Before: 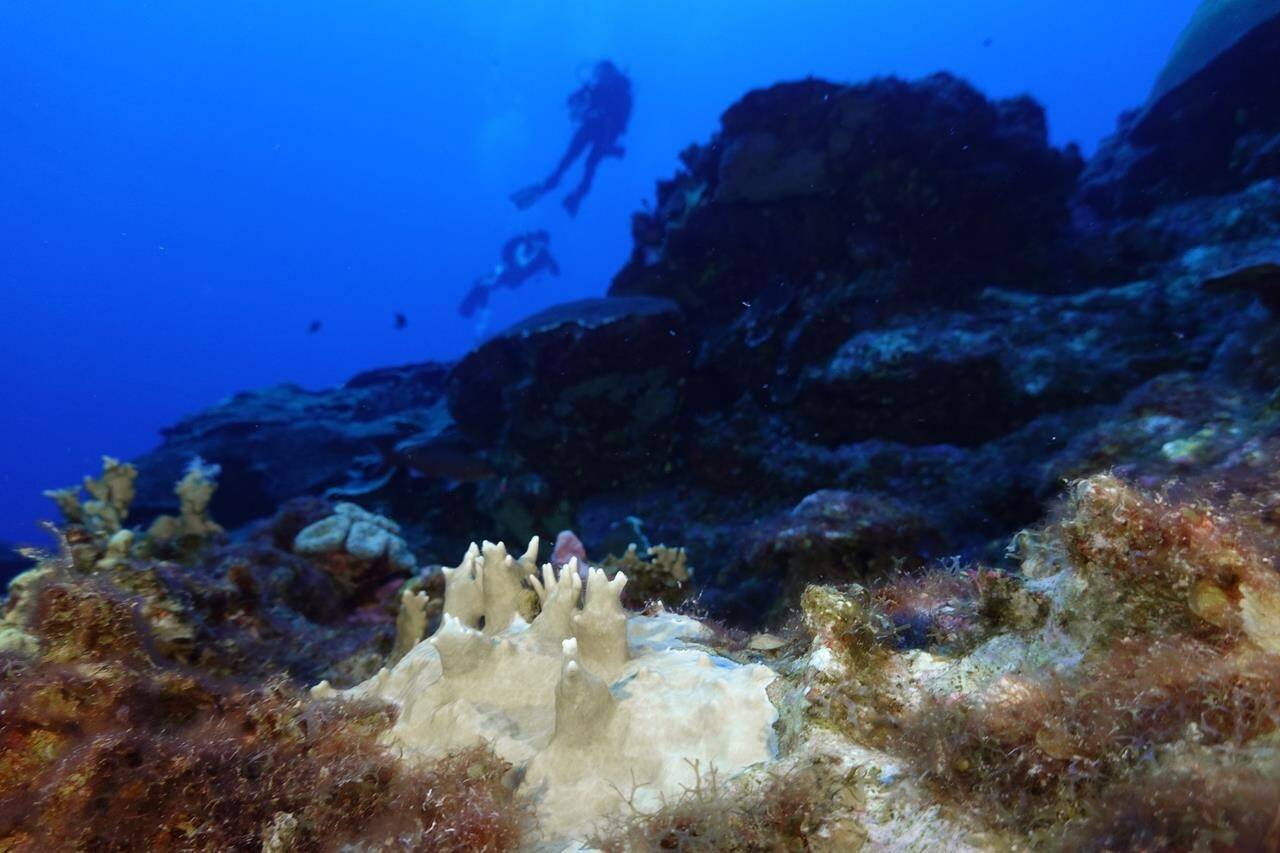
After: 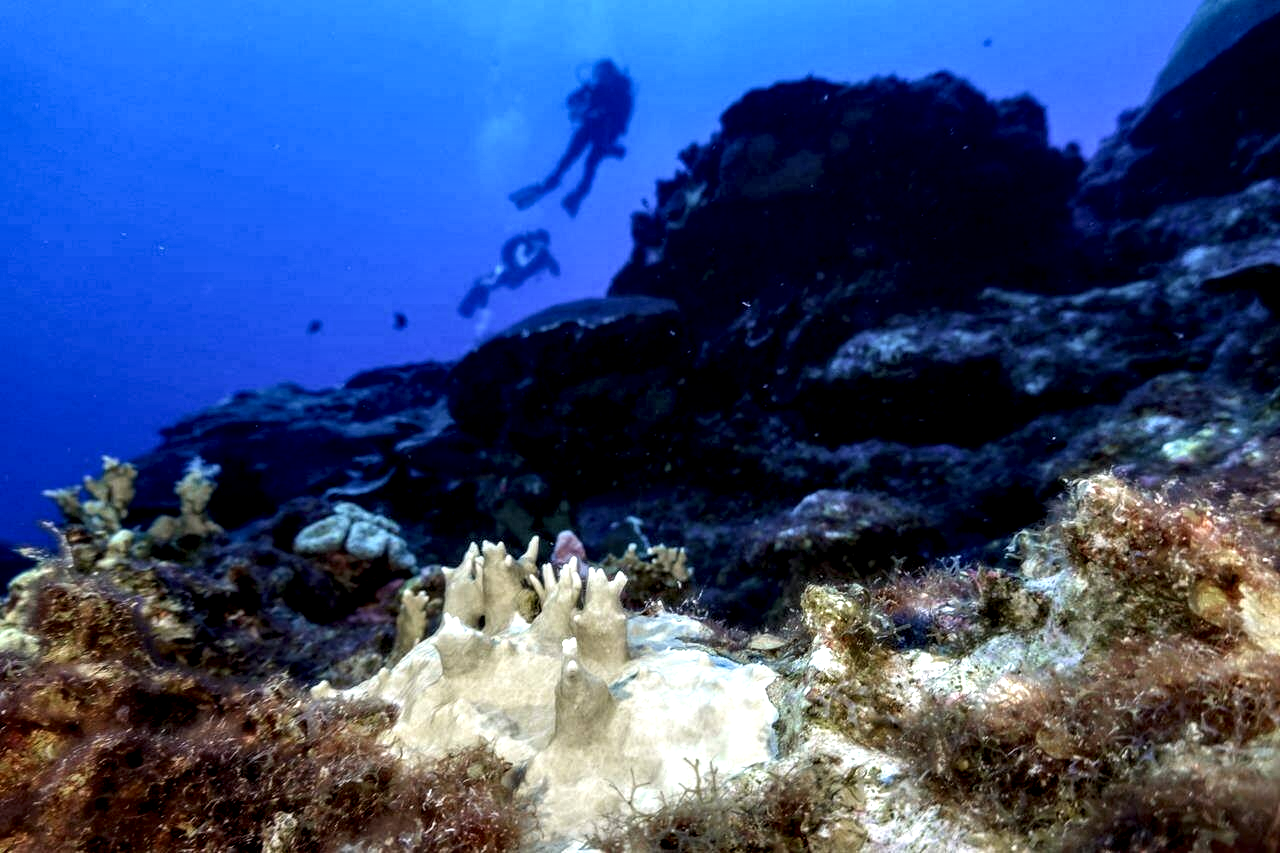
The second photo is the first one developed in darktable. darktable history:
exposure: black level correction 0.001, compensate exposure bias true, compensate highlight preservation false
local contrast: detail 203%
